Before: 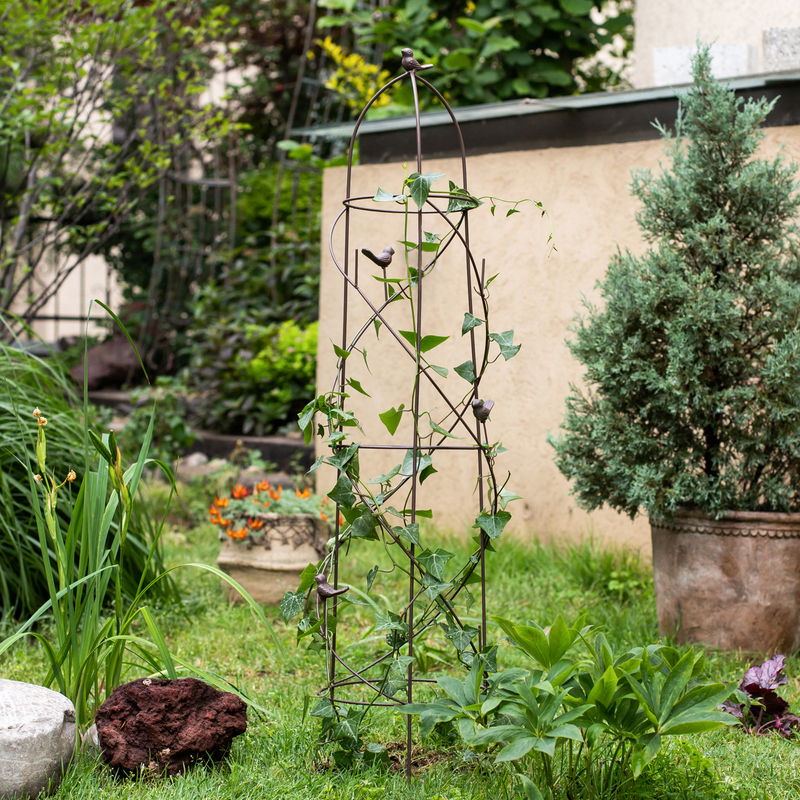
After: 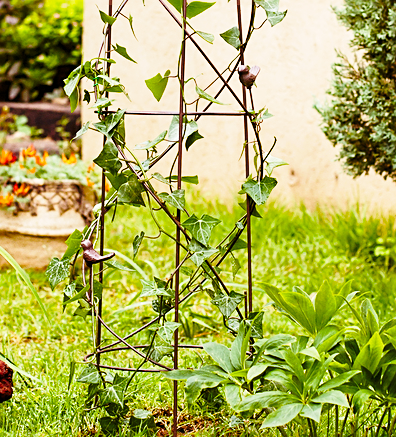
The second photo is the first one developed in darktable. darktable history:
base curve: curves: ch0 [(0, 0) (0.028, 0.03) (0.121, 0.232) (0.46, 0.748) (0.859, 0.968) (1, 1)], preserve colors none
color balance rgb: power › chroma 1.54%, power › hue 25.68°, perceptual saturation grading › global saturation 24.149%, perceptual saturation grading › highlights -23.753%, perceptual saturation grading › mid-tones 24.474%, perceptual saturation grading › shadows 40.055%
sharpen: amount 0.495
crop: left 29.322%, top 41.814%, right 21.078%, bottom 3.497%
